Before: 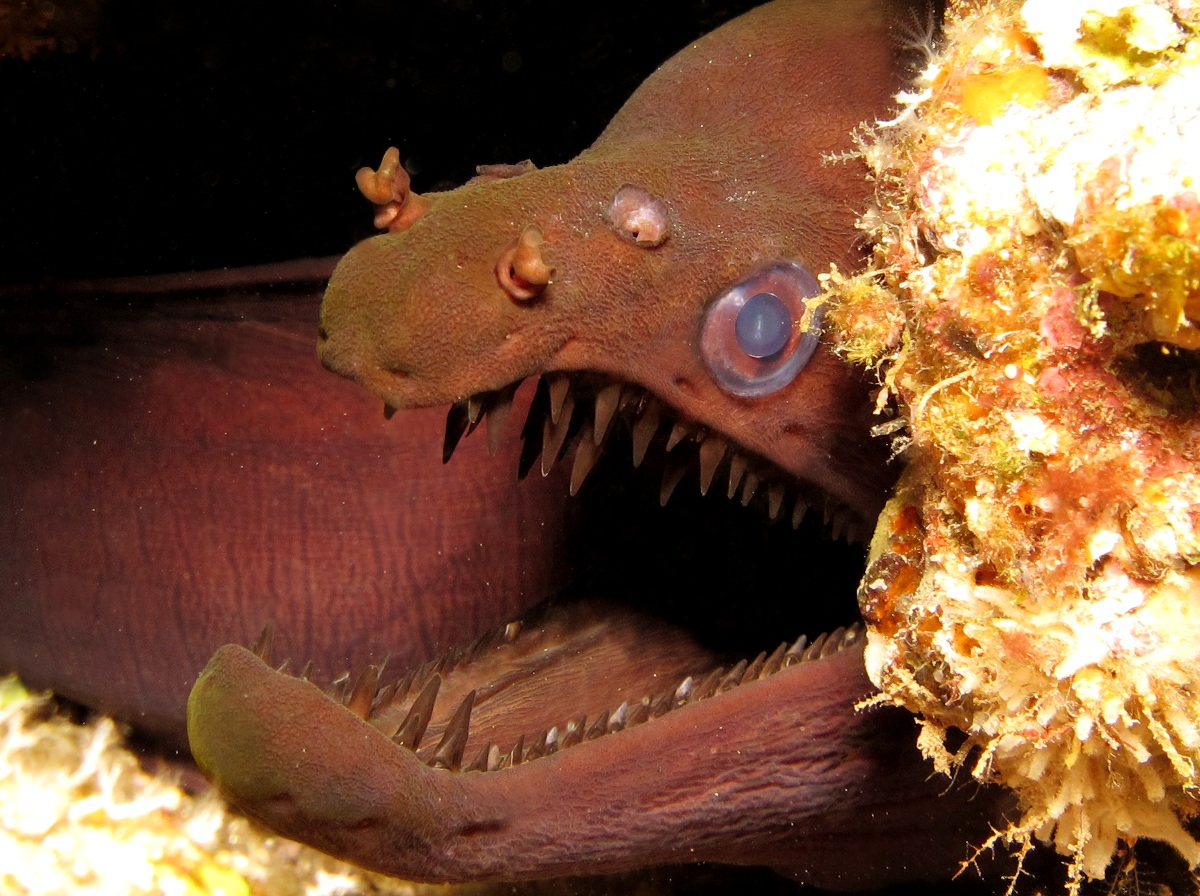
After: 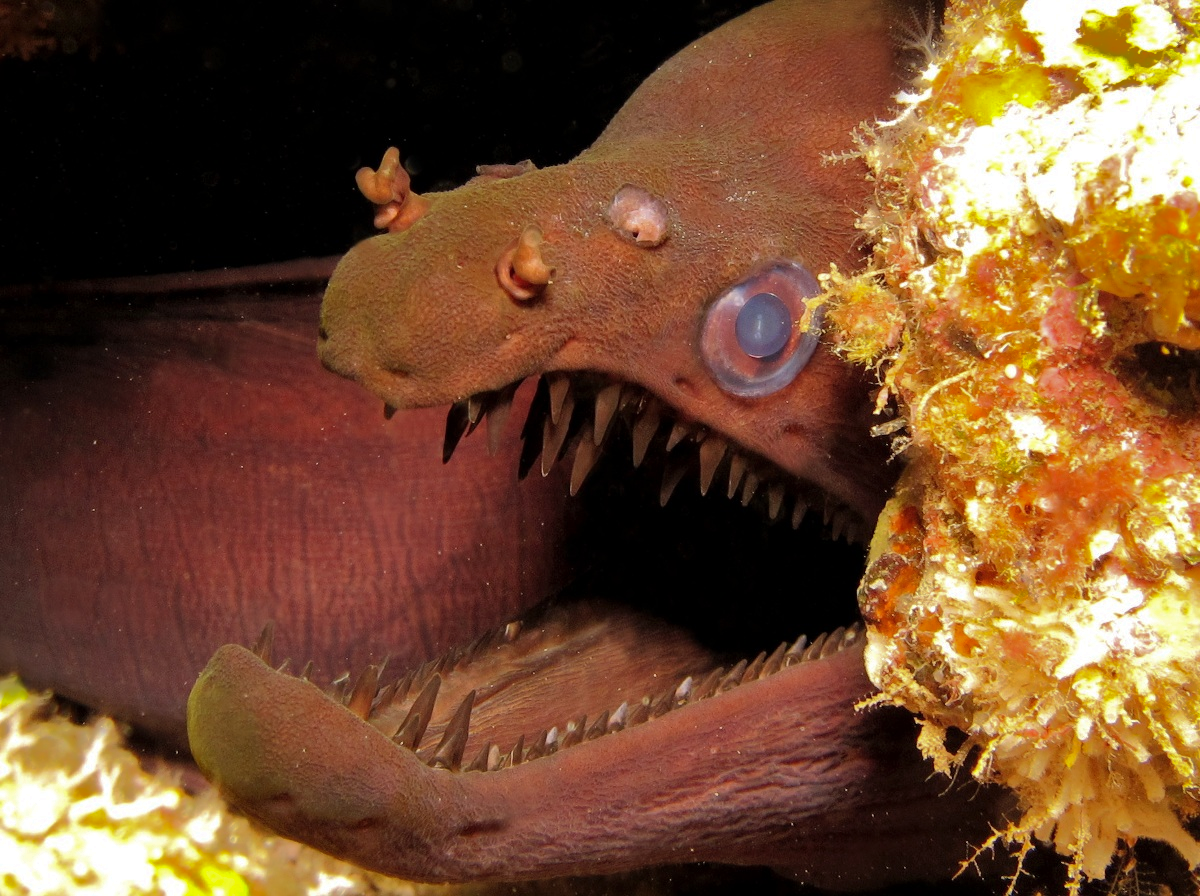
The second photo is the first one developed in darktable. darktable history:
shadows and highlights: shadows 25.25, highlights -69.39
